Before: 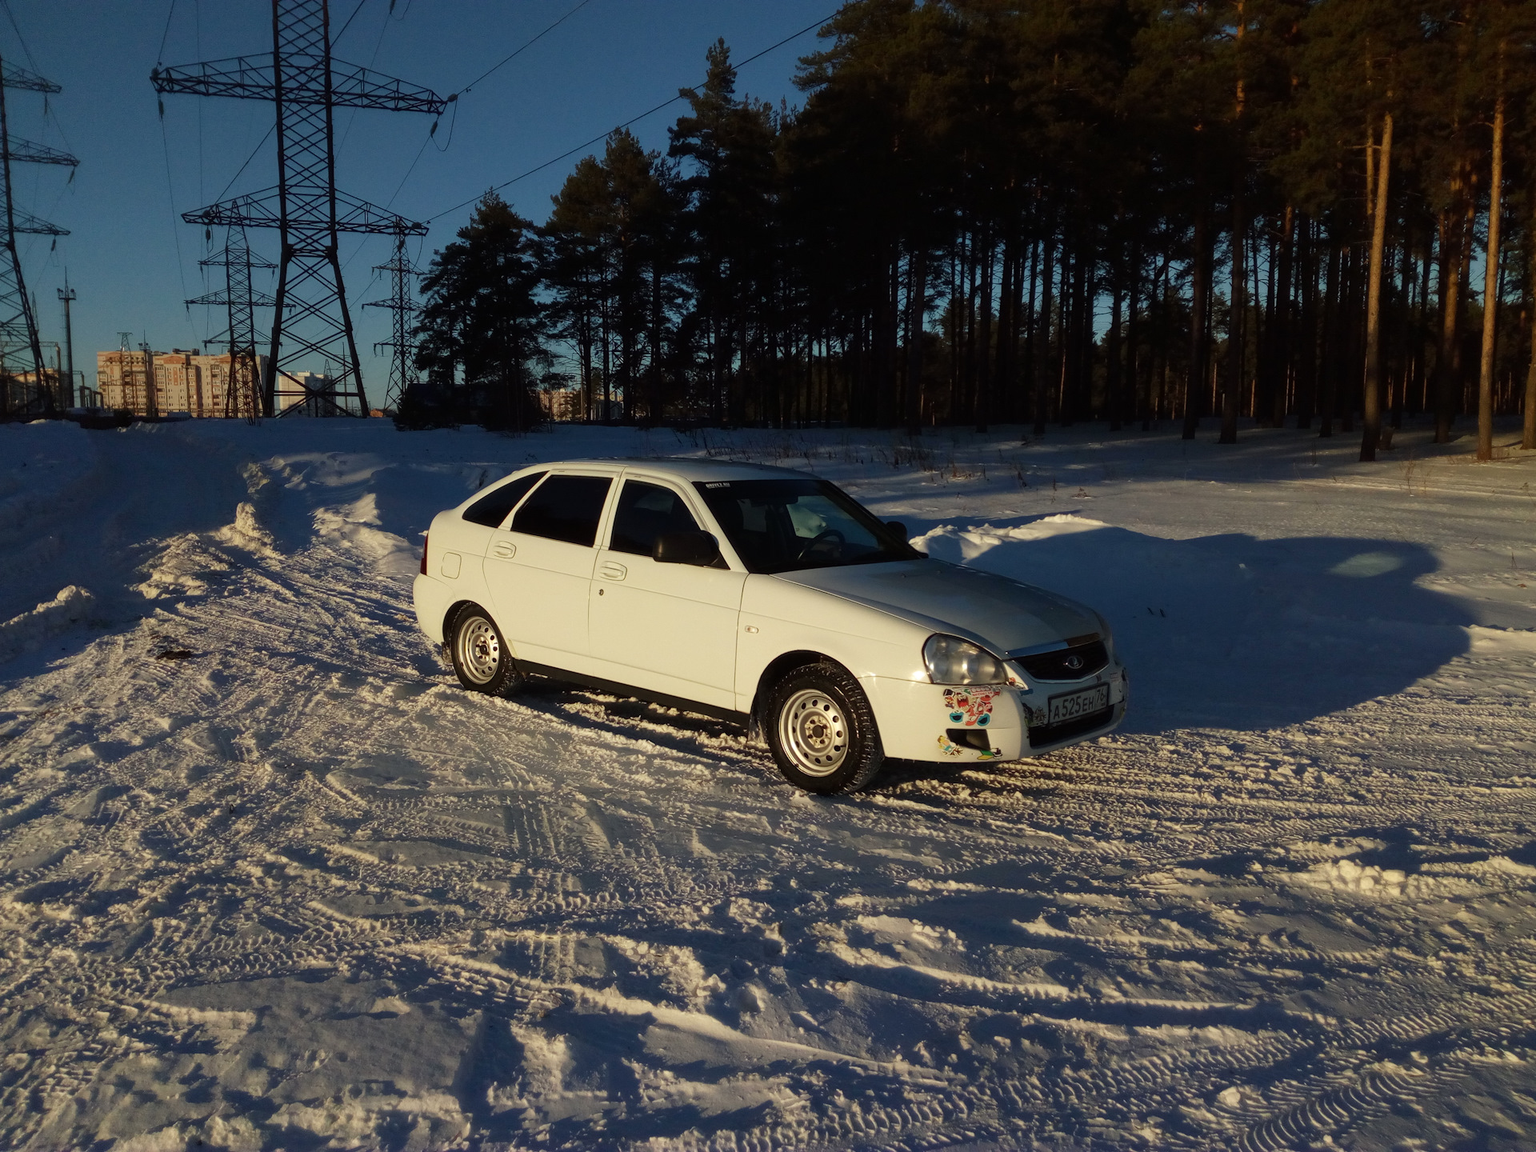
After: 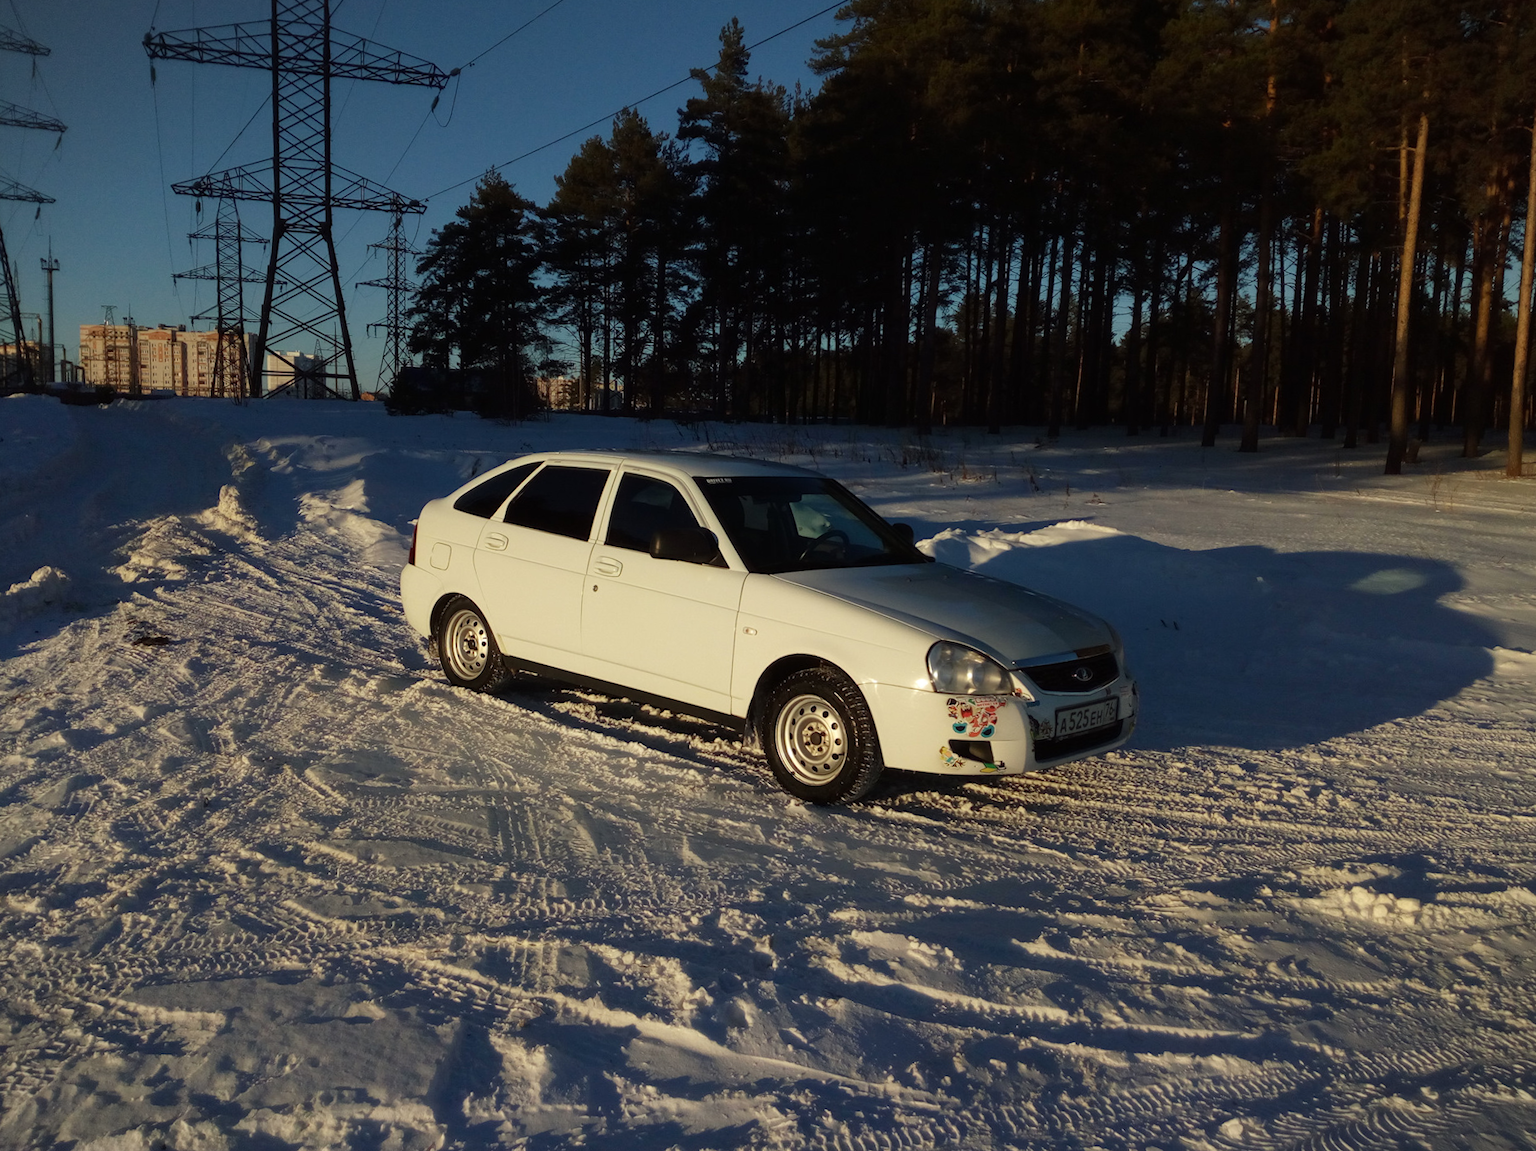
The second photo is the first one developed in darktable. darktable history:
crop and rotate: angle -1.57°
vignetting: fall-off start 99.72%, fall-off radius 71.01%, width/height ratio 1.176, unbound false
